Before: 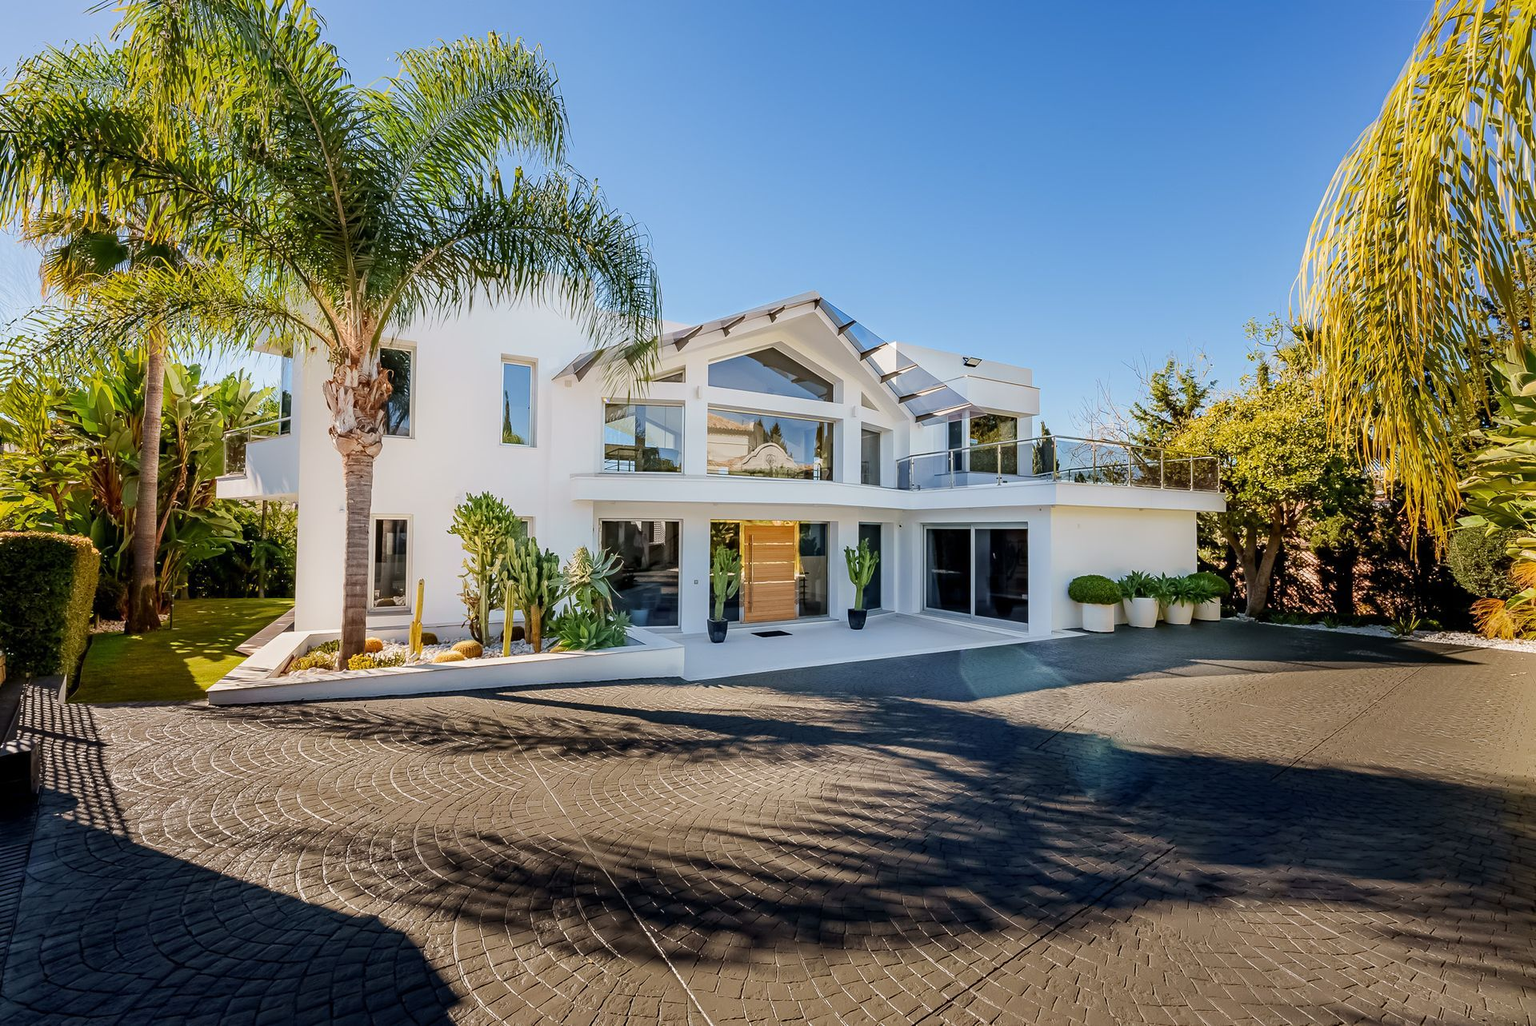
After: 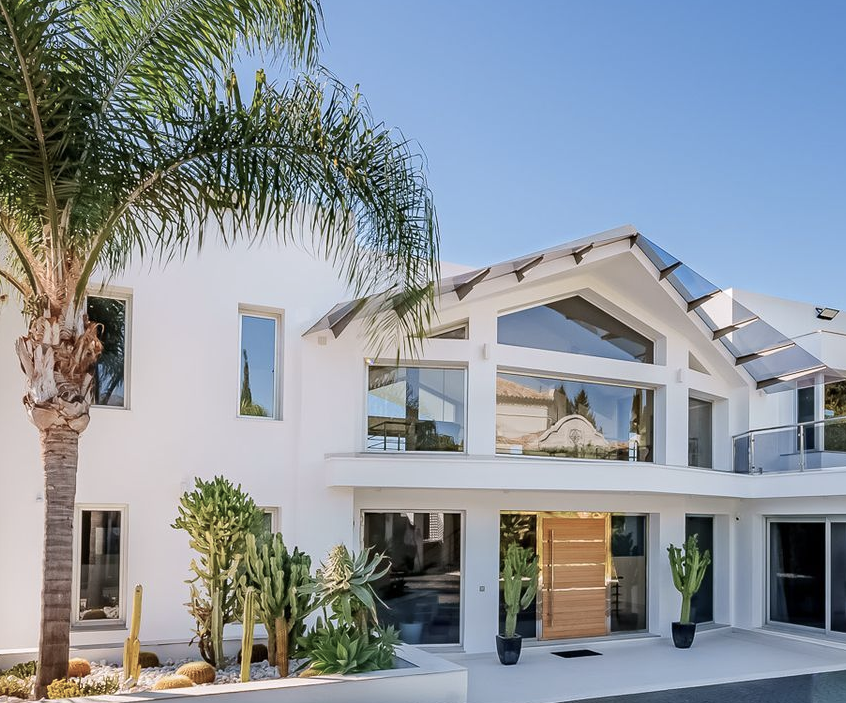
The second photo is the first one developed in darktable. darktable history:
crop: left 20.248%, top 10.86%, right 35.675%, bottom 34.321%
color balance: input saturation 80.07%
white balance: red 1.009, blue 1.027
